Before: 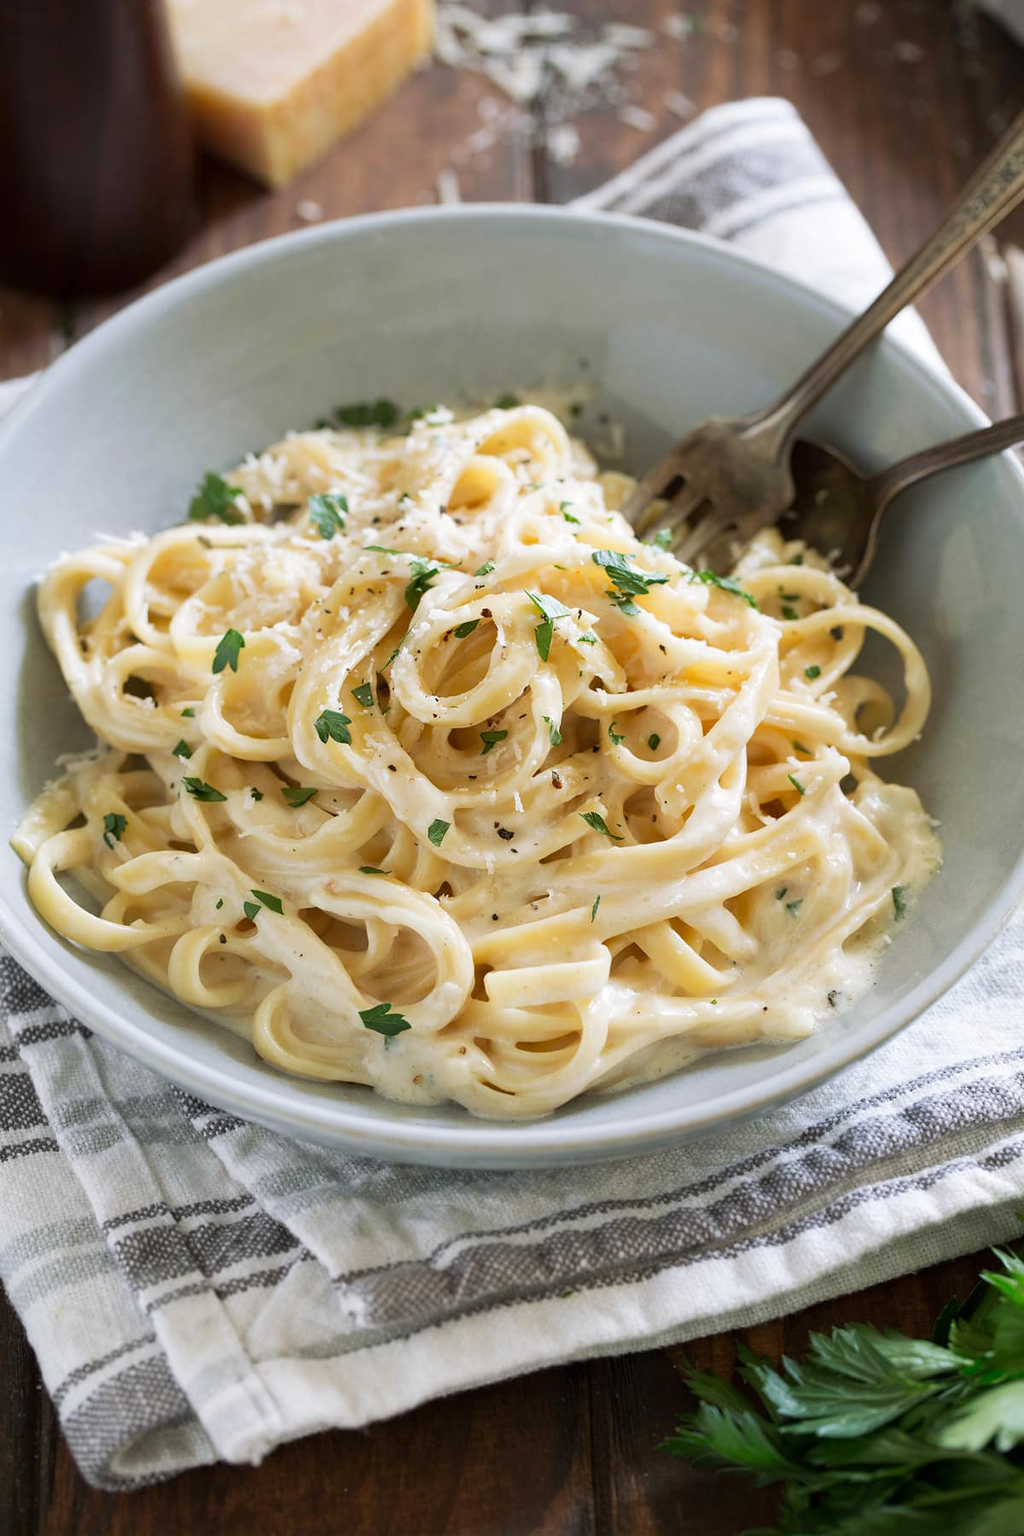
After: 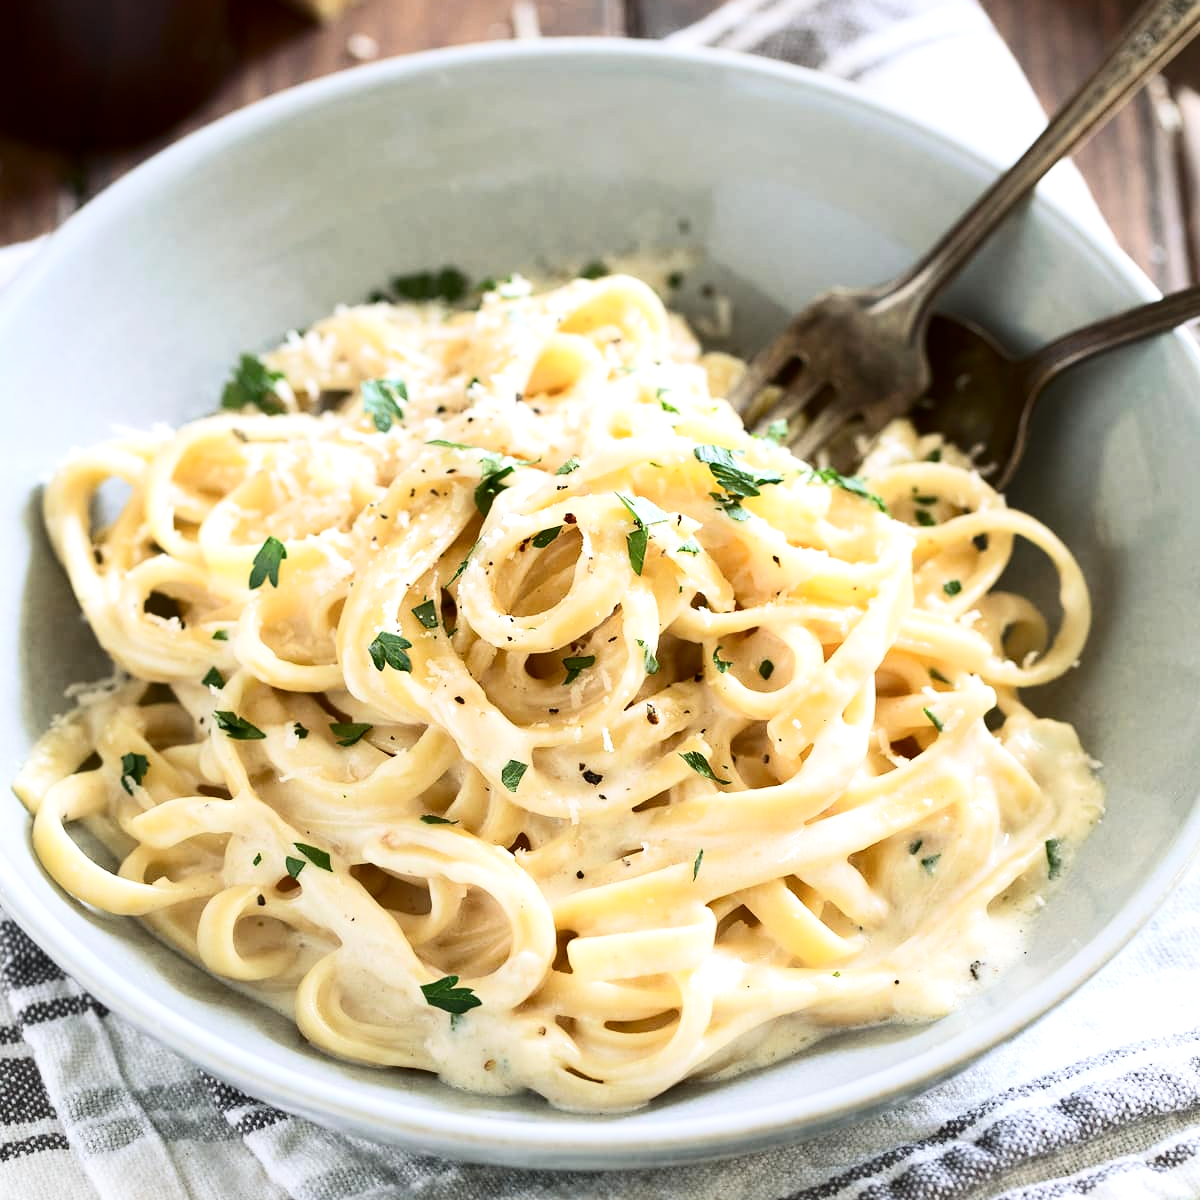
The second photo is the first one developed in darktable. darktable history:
contrast brightness saturation: contrast 0.28
crop: top 11.166%, bottom 22.168%
exposure: exposure 0.376 EV, compensate highlight preservation false
